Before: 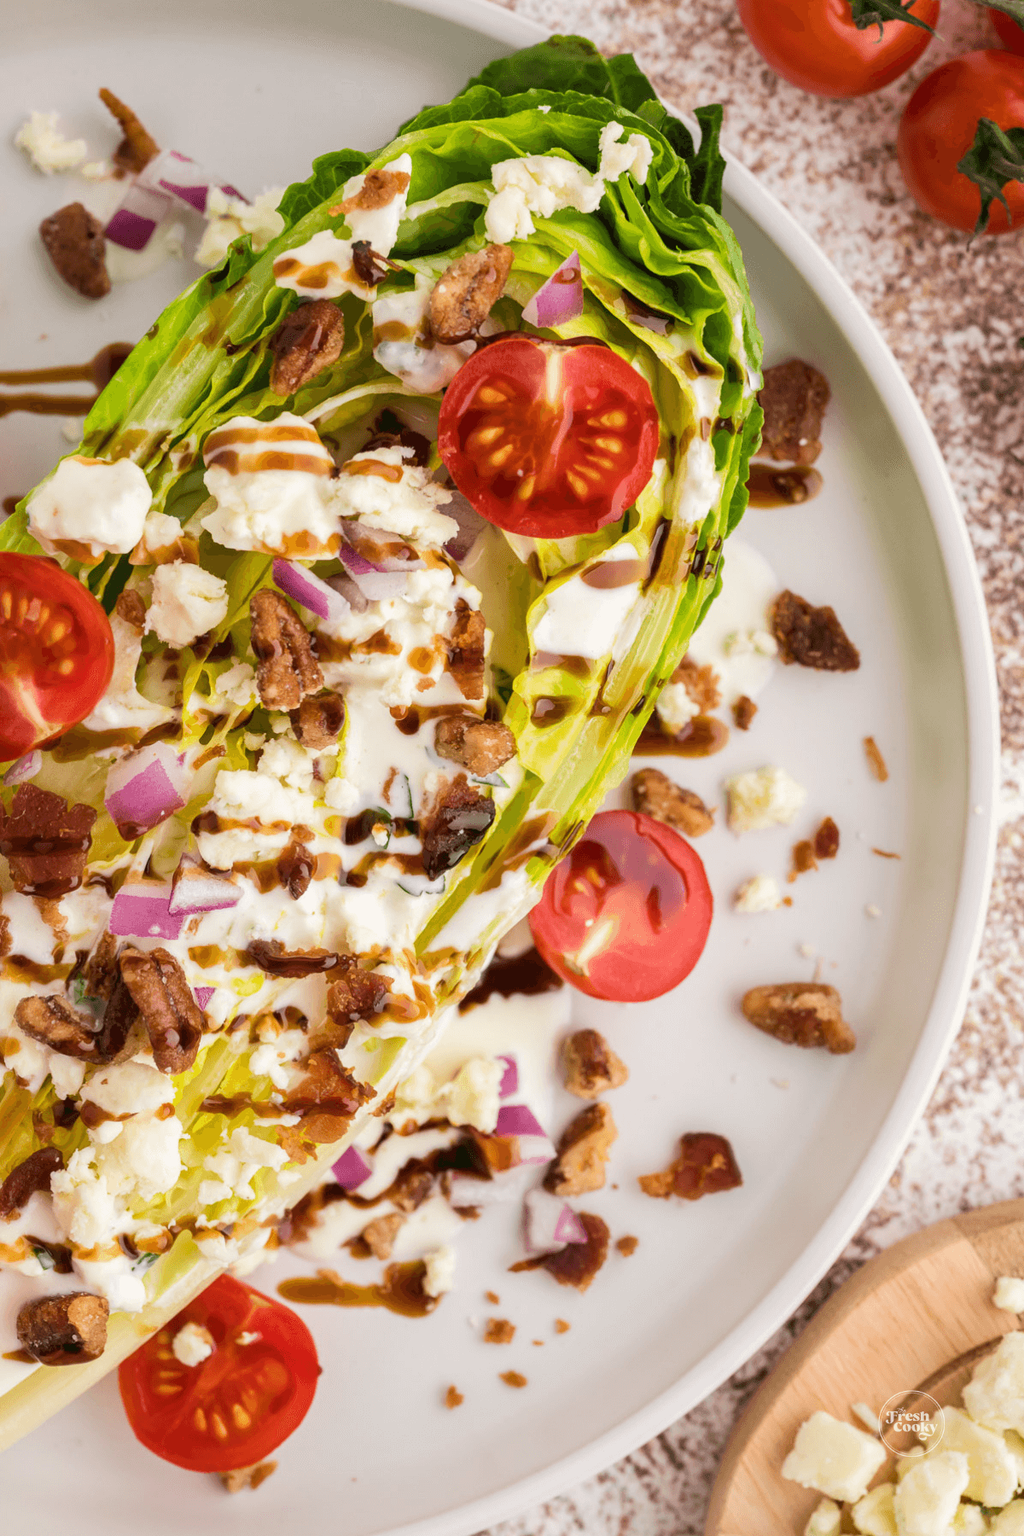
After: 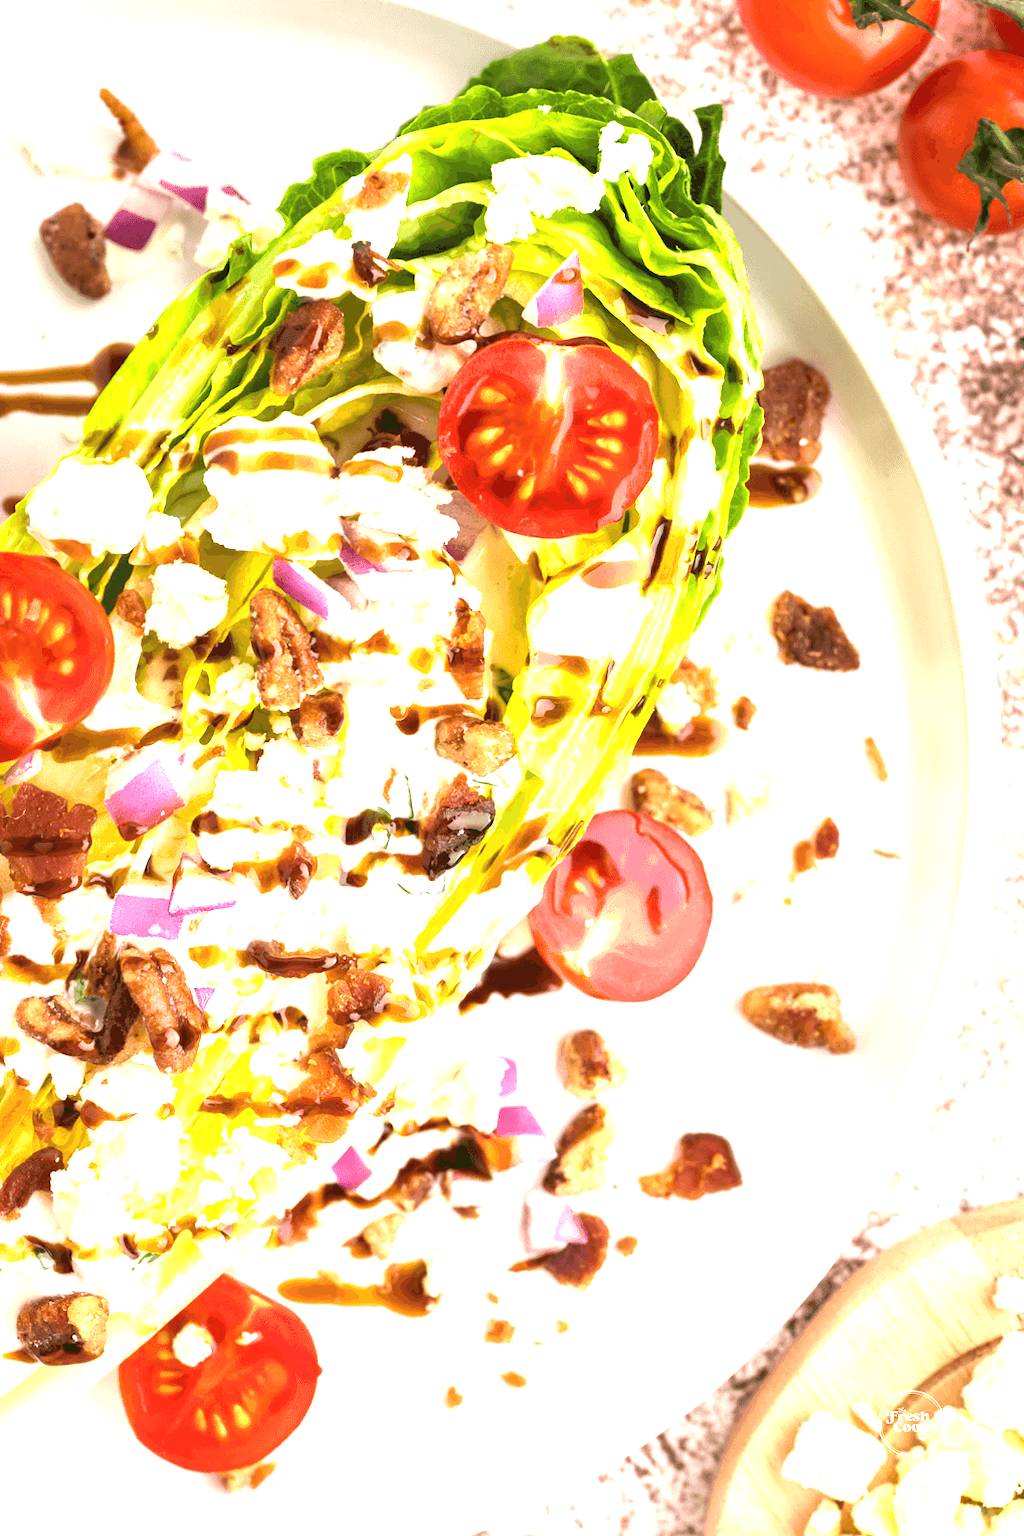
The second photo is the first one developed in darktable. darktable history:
exposure: exposure 1.497 EV, compensate highlight preservation false
